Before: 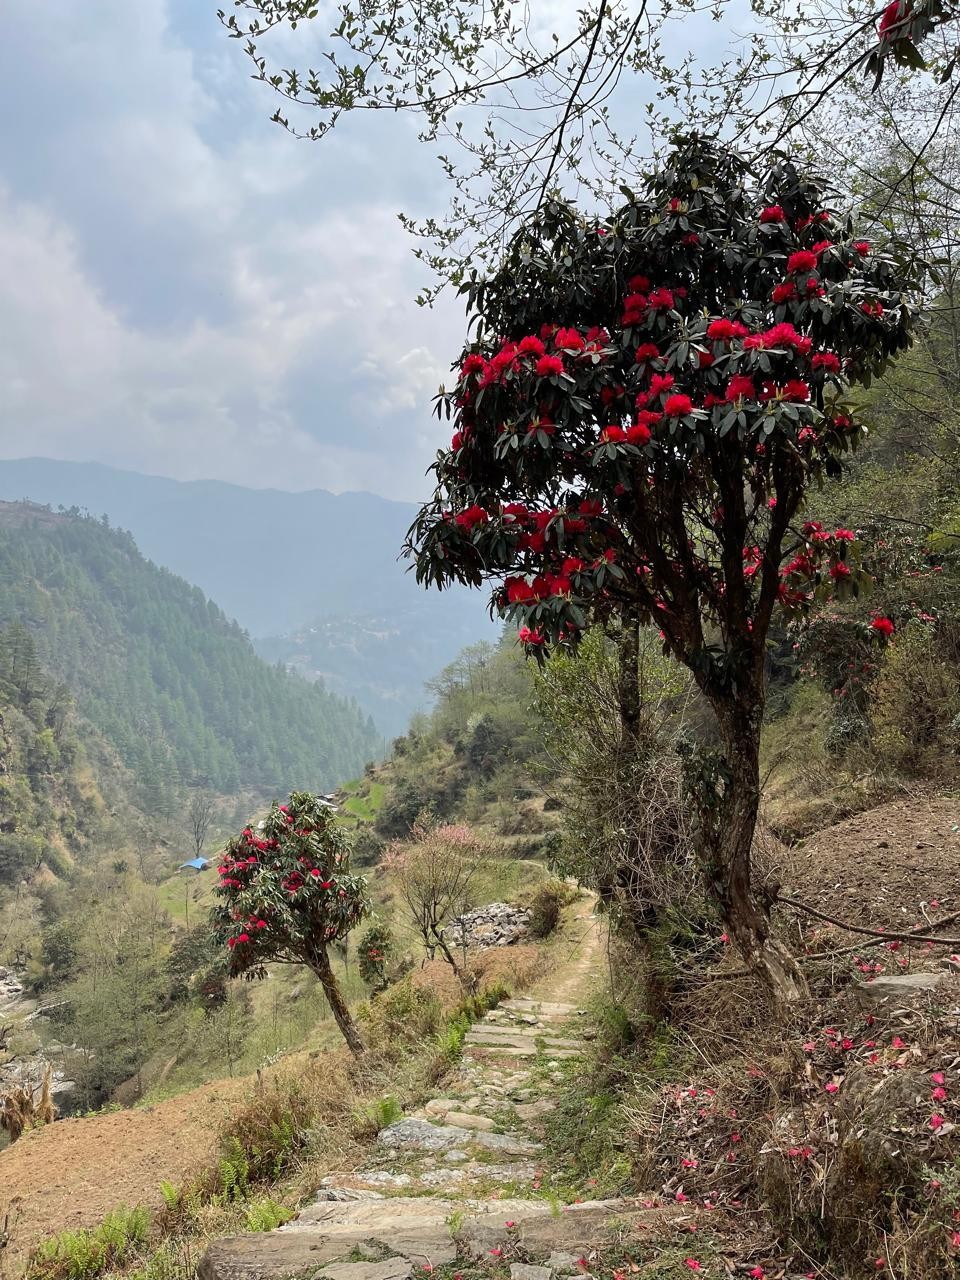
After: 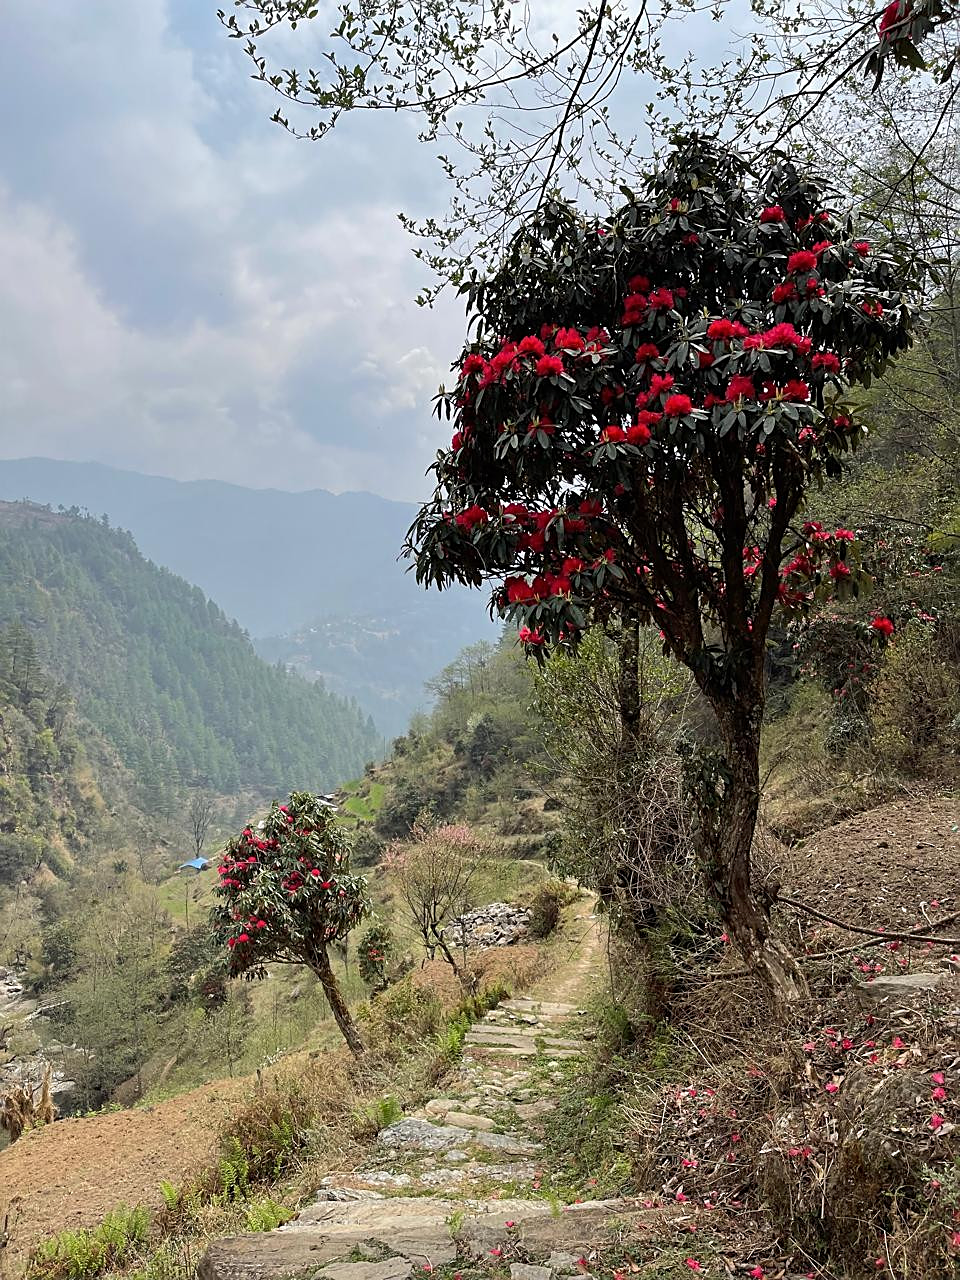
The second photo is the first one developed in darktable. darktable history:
exposure: exposure -0.05 EV
sharpen: on, module defaults
